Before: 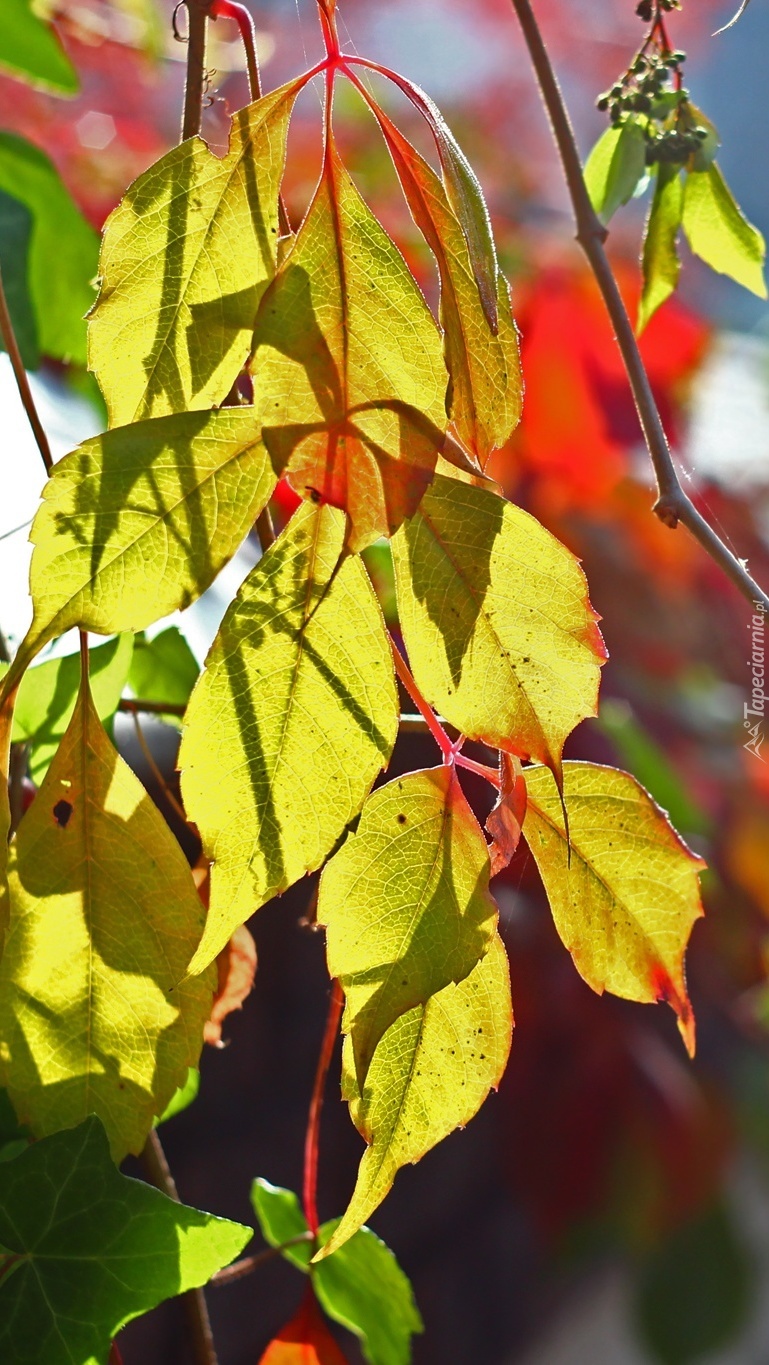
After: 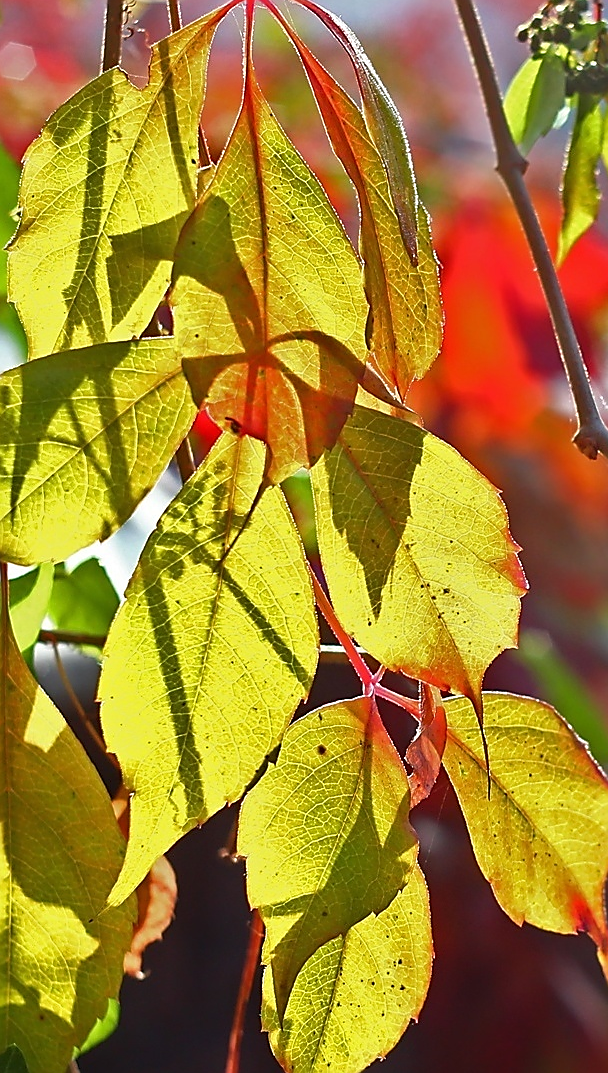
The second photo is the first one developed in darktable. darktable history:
sharpen: radius 1.415, amount 1.261, threshold 0.833
crop and rotate: left 10.52%, top 5.093%, right 10.415%, bottom 16.274%
